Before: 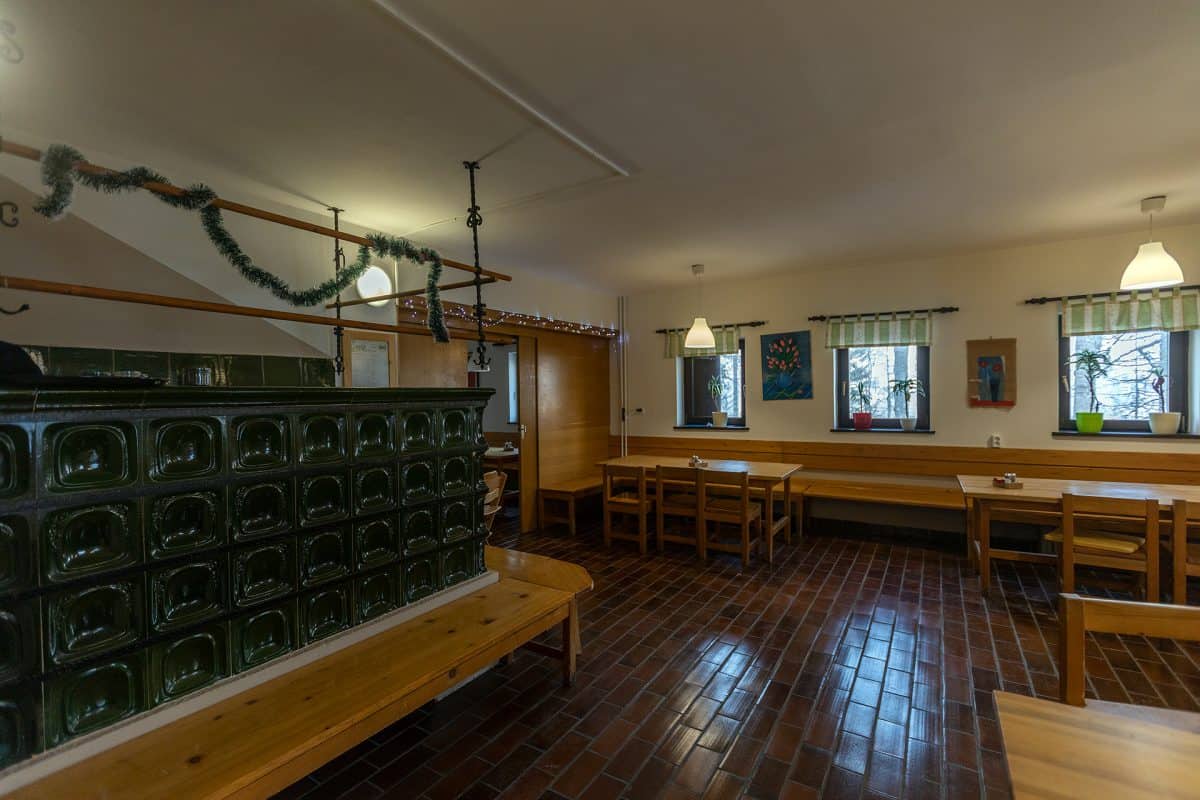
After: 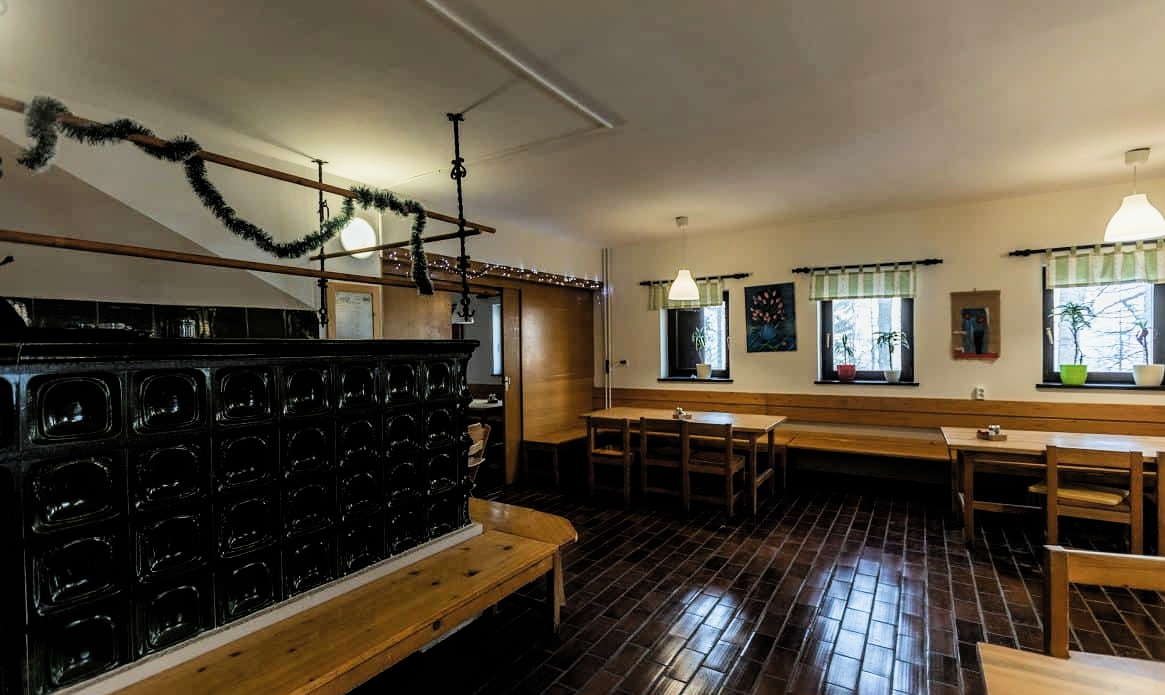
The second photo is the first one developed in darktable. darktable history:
exposure: exposure 0.729 EV, compensate highlight preservation false
filmic rgb: black relative exposure -4.98 EV, white relative exposure 3.96 EV, hardness 2.9, contrast 1.393, color science v4 (2020)
crop: left 1.403%, top 6.092%, right 1.465%, bottom 6.92%
